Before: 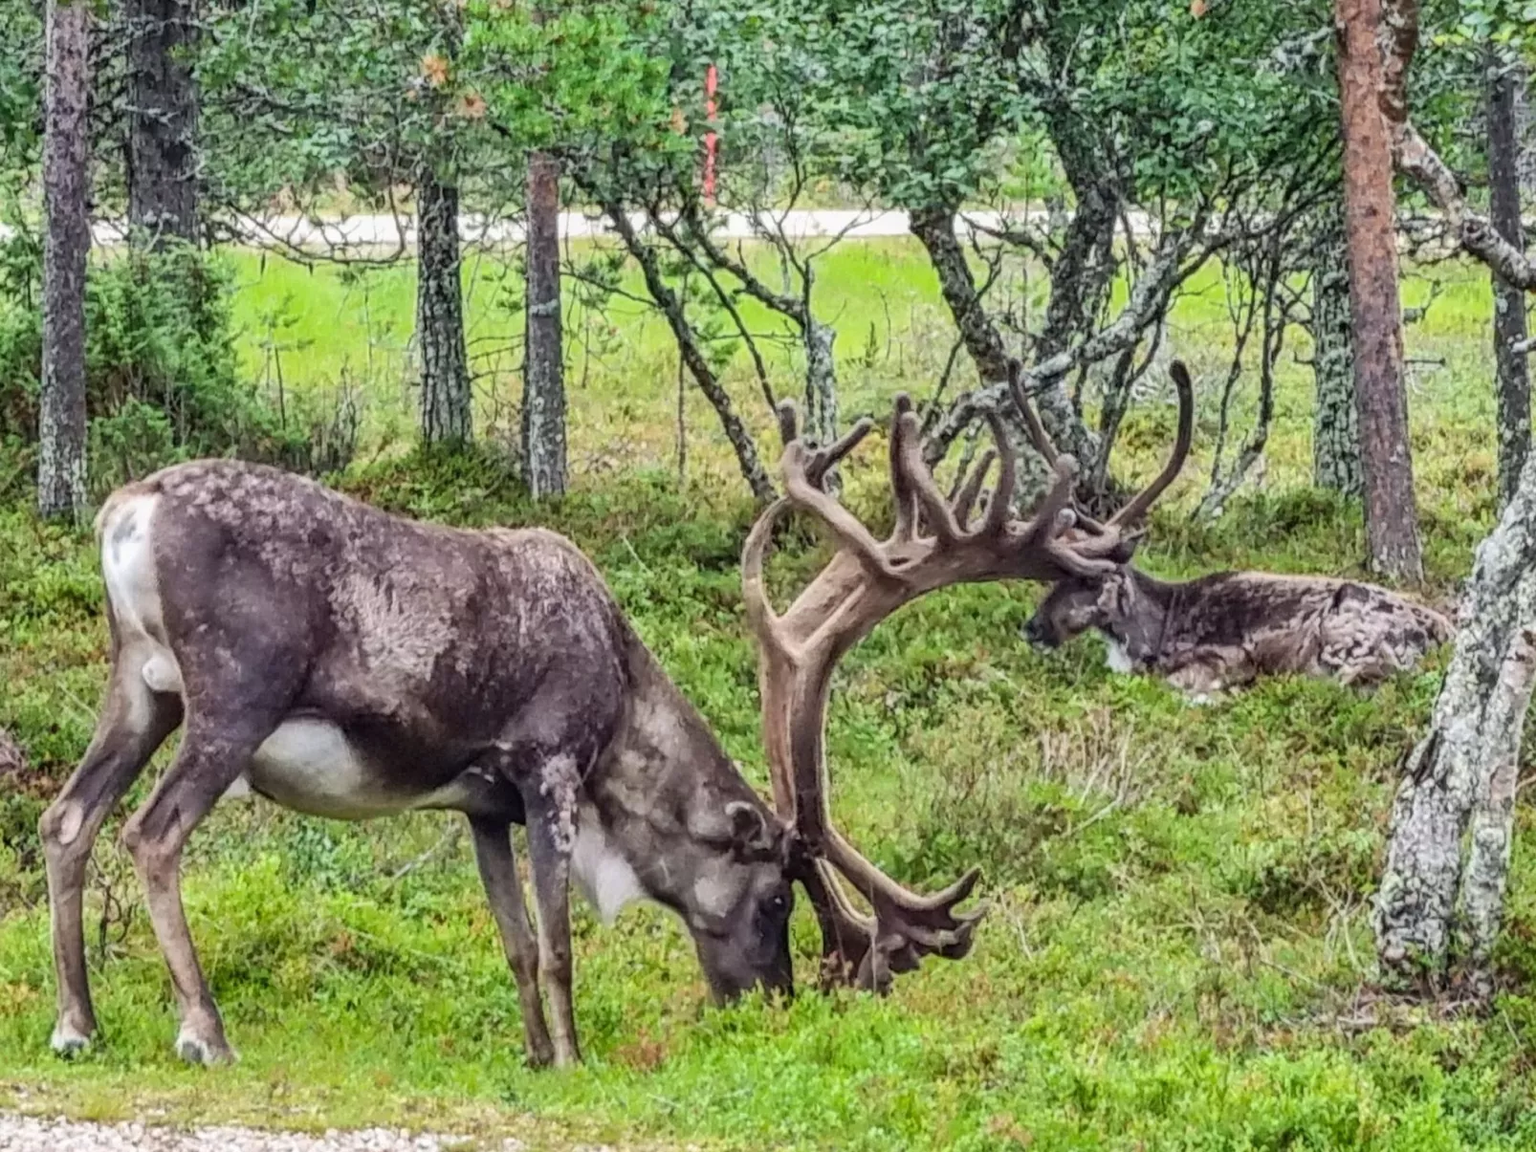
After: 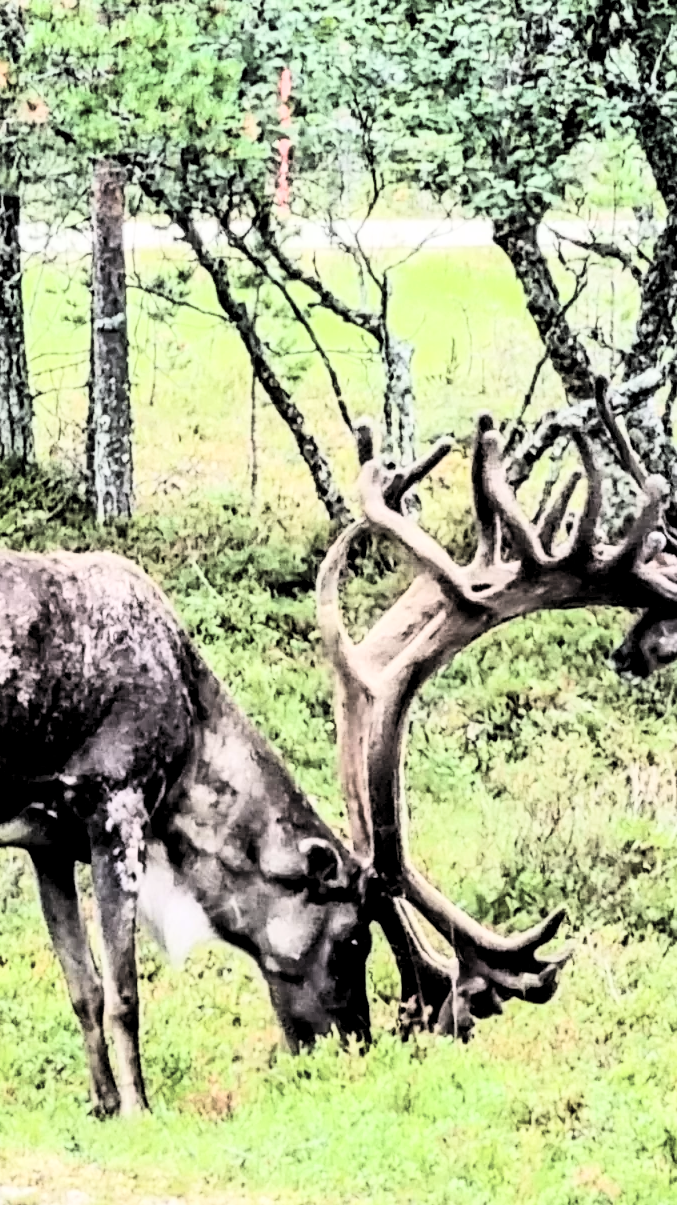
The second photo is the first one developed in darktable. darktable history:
crop: left 28.583%, right 29.231%
rgb curve: curves: ch0 [(0, 0) (0.21, 0.15) (0.24, 0.21) (0.5, 0.75) (0.75, 0.96) (0.89, 0.99) (1, 1)]; ch1 [(0, 0.02) (0.21, 0.13) (0.25, 0.2) (0.5, 0.67) (0.75, 0.9) (0.89, 0.97) (1, 1)]; ch2 [(0, 0.02) (0.21, 0.13) (0.25, 0.2) (0.5, 0.67) (0.75, 0.9) (0.89, 0.97) (1, 1)], compensate middle gray true
levels: levels [0.116, 0.574, 1]
contrast brightness saturation: contrast 0.1, saturation -0.36
